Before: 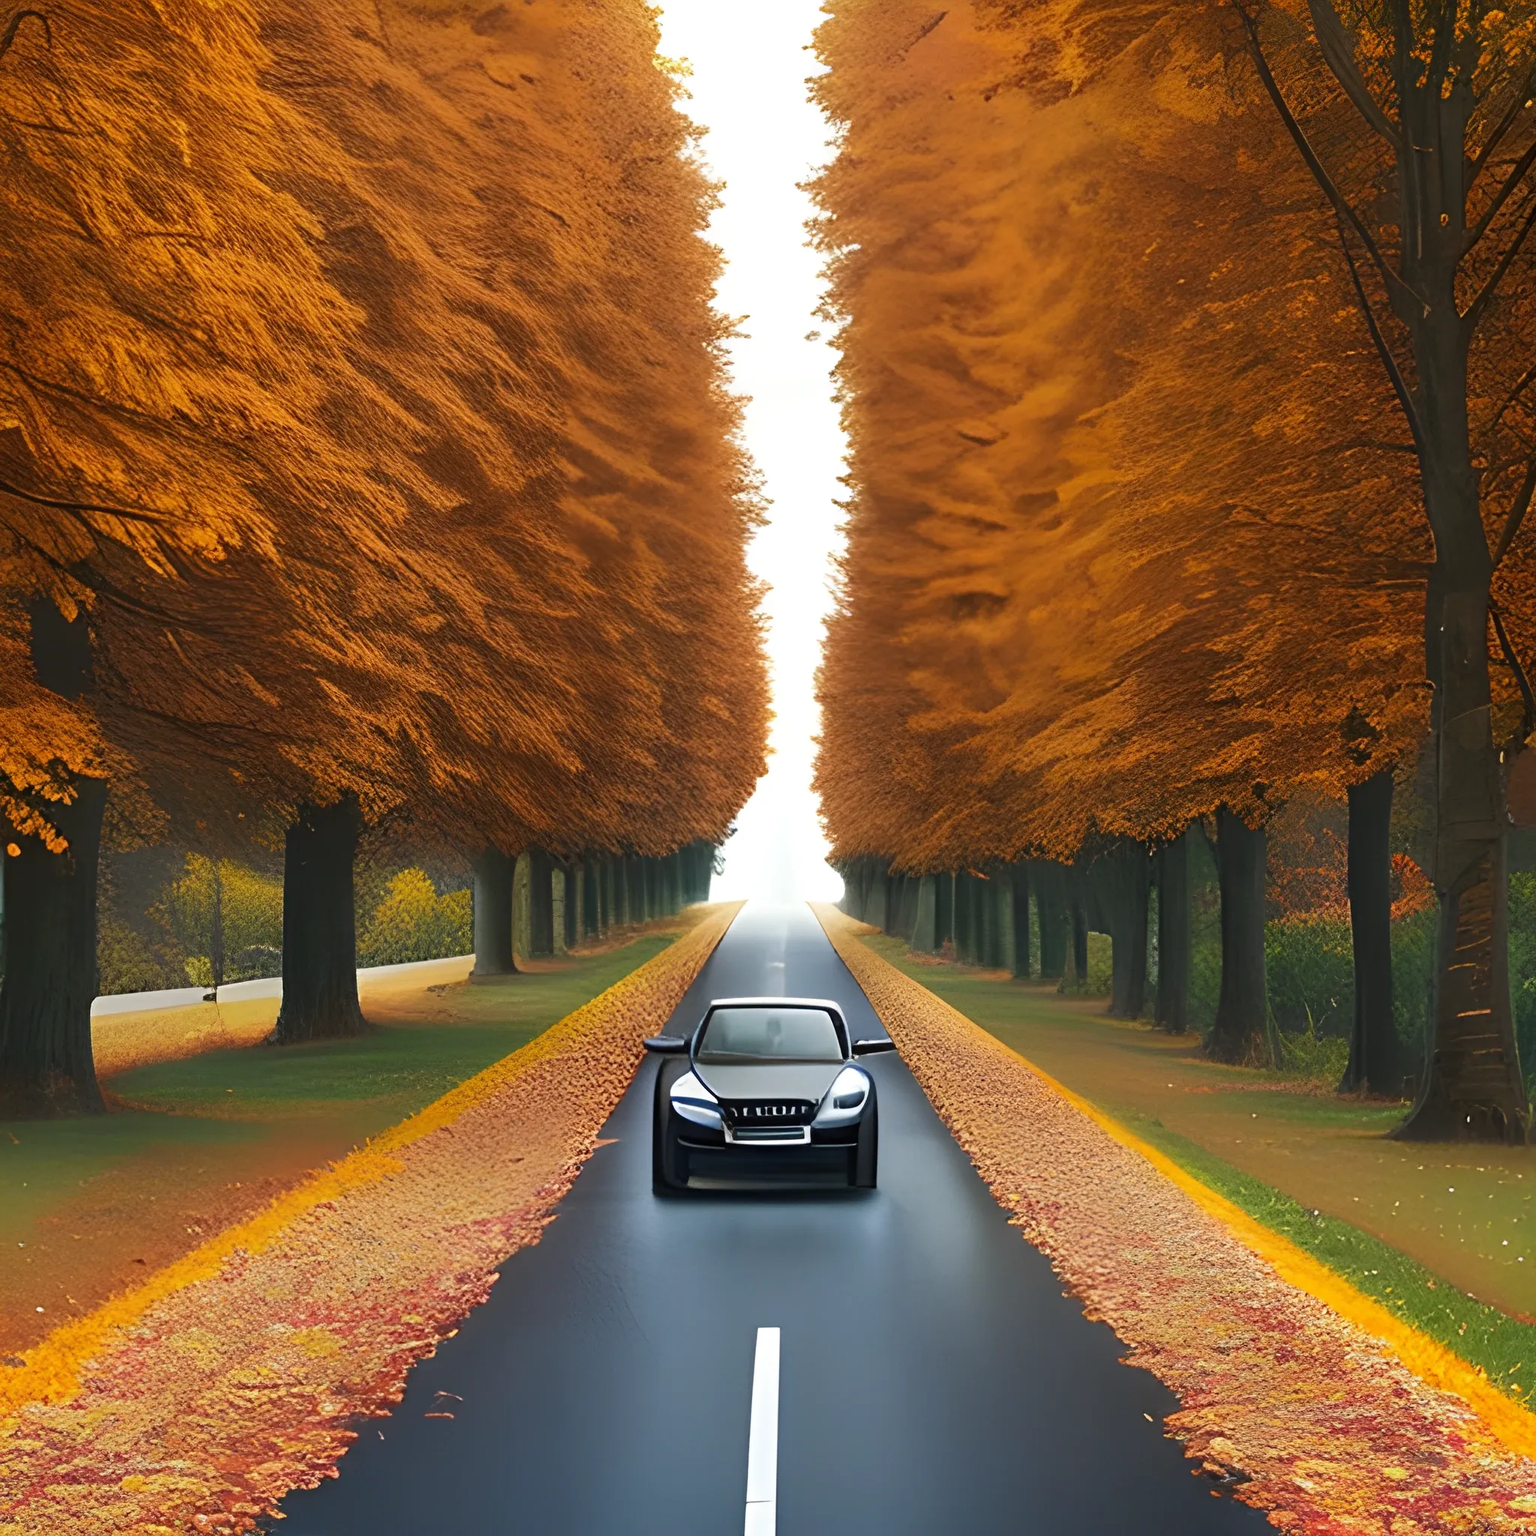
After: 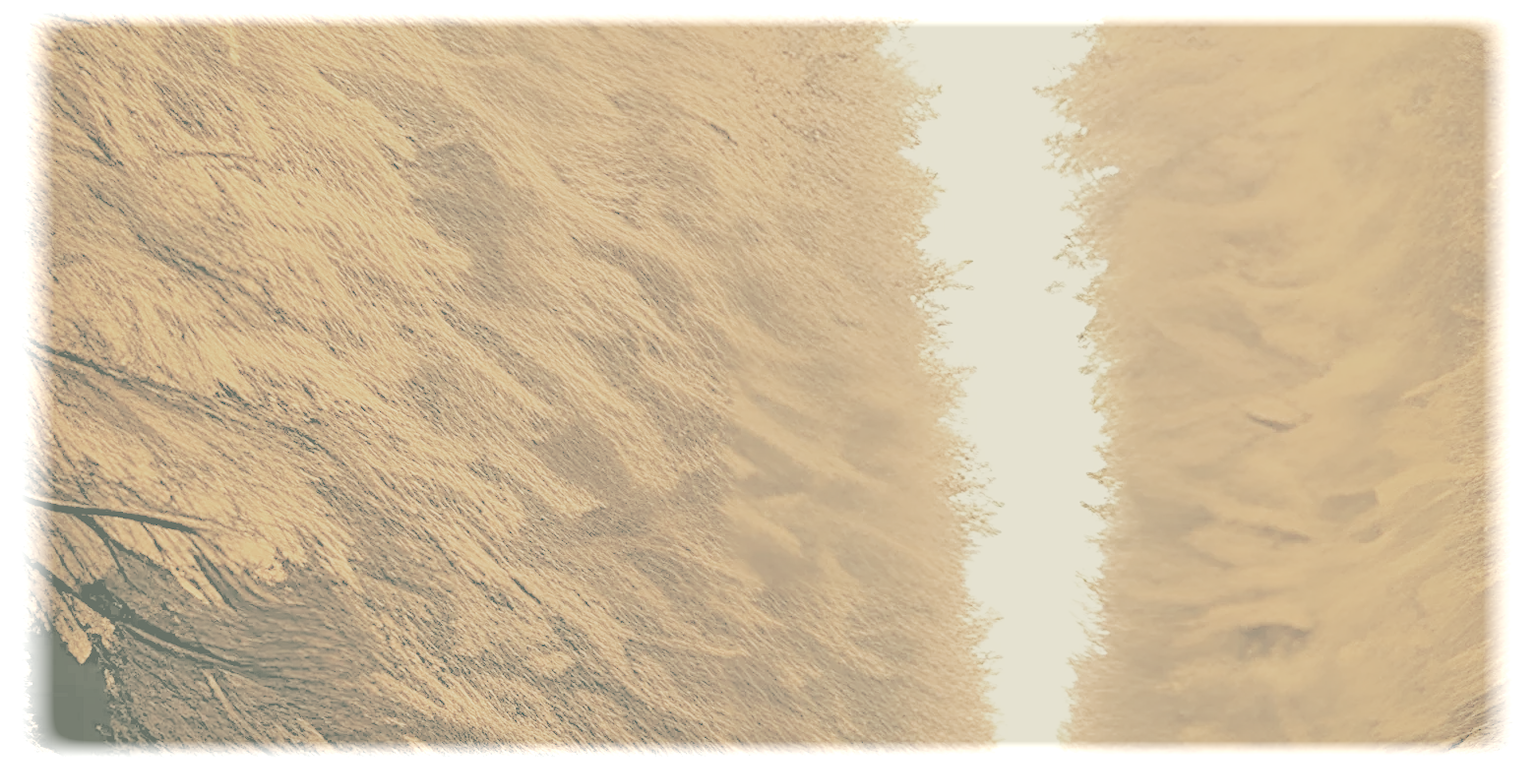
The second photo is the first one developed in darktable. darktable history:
base curve: curves: ch0 [(0, 0) (0.028, 0.03) (0.121, 0.232) (0.46, 0.748) (0.859, 0.968) (1, 1)], preserve colors none
vignetting: fall-off start 93%, fall-off radius 5%, brightness 1, saturation -0.49, automatic ratio true, width/height ratio 1.332, shape 0.04, unbound false
contrast brightness saturation: contrast -0.32, brightness 0.75, saturation -0.78
crop: left 0.579%, top 7.627%, right 23.167%, bottom 54.275%
sharpen: on, module defaults
color correction: highlights a* -0.482, highlights b* 9.48, shadows a* -9.48, shadows b* 0.803
rgb levels: preserve colors sum RGB, levels [[0.038, 0.433, 0.934], [0, 0.5, 1], [0, 0.5, 1]]
color zones: curves: ch0 [(0.203, 0.433) (0.607, 0.517) (0.697, 0.696) (0.705, 0.897)]
